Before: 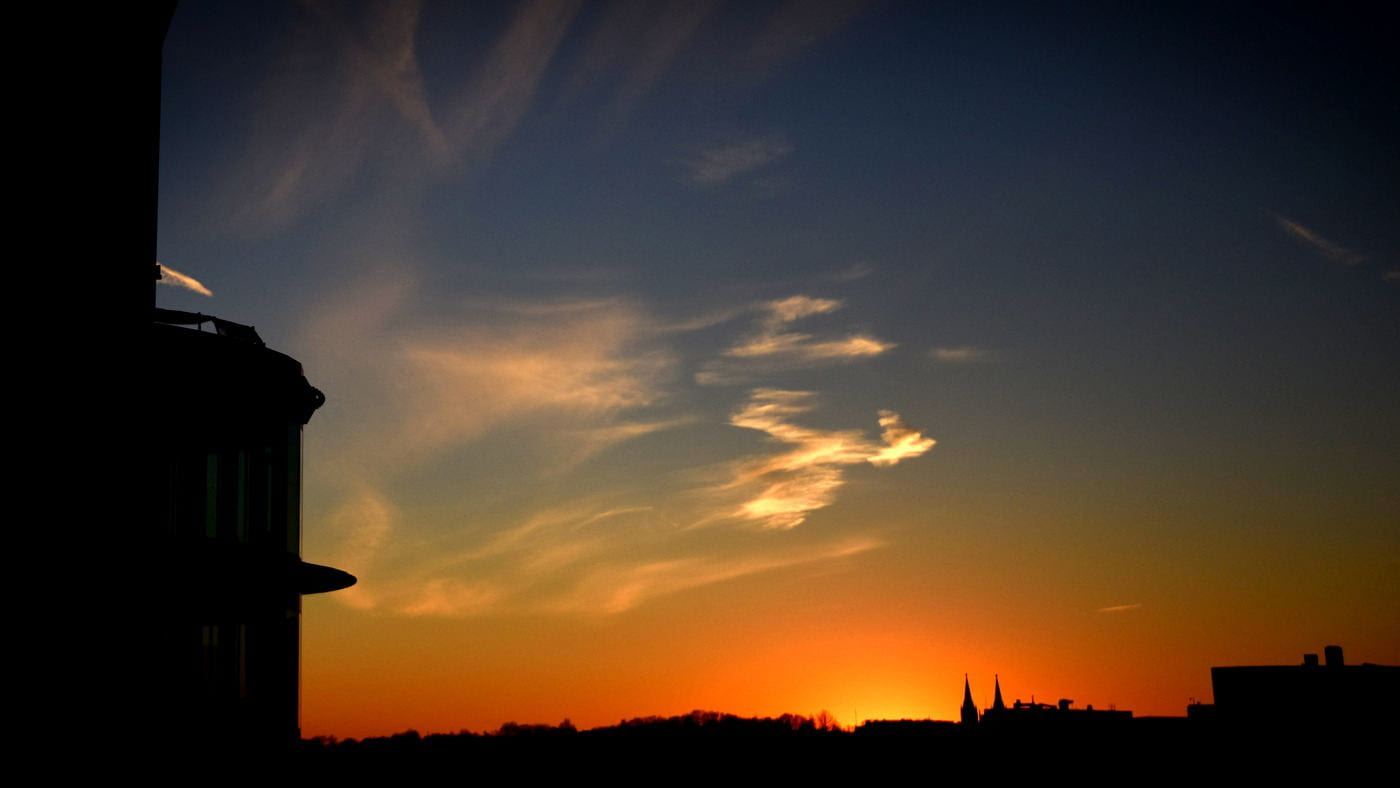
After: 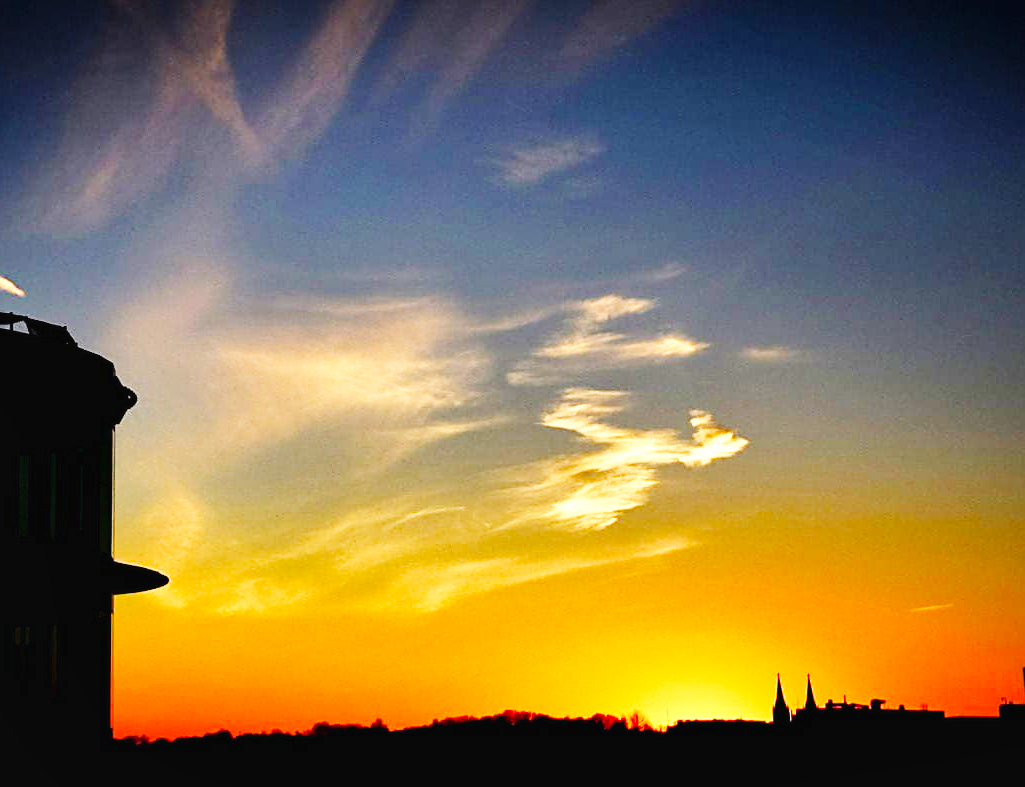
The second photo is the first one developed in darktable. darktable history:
exposure: black level correction 0, exposure 0.5 EV, compensate exposure bias true, compensate highlight preservation false
sharpen: on, module defaults
shadows and highlights: shadows 30.63, highlights -63.22, shadows color adjustment 98%, highlights color adjustment 58.61%, soften with gaussian
crop: left 13.443%, right 13.31%
color balance rgb: shadows fall-off 101%, linear chroma grading › mid-tones 7.63%, perceptual saturation grading › mid-tones 11.68%, mask middle-gray fulcrum 22.45%, global vibrance 10.11%, saturation formula JzAzBz (2021)
base curve: curves: ch0 [(0, 0.003) (0.001, 0.002) (0.006, 0.004) (0.02, 0.022) (0.048, 0.086) (0.094, 0.234) (0.162, 0.431) (0.258, 0.629) (0.385, 0.8) (0.548, 0.918) (0.751, 0.988) (1, 1)], preserve colors none
